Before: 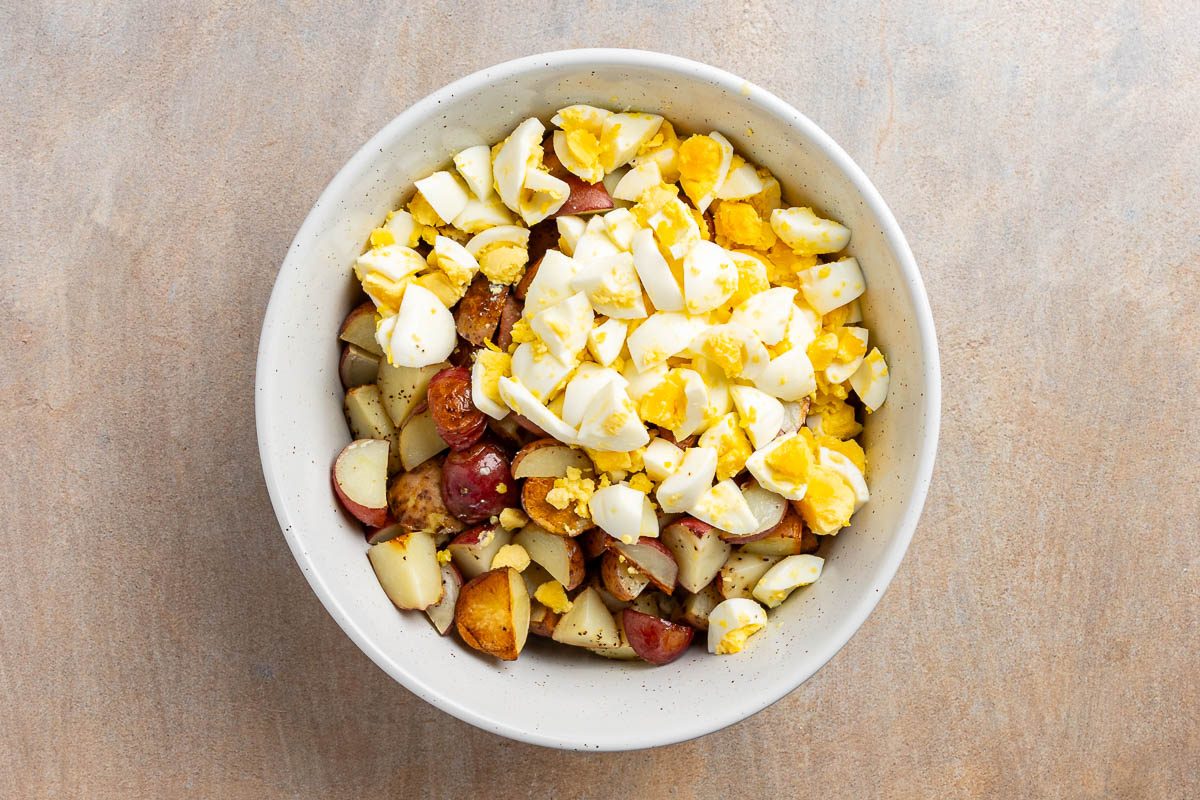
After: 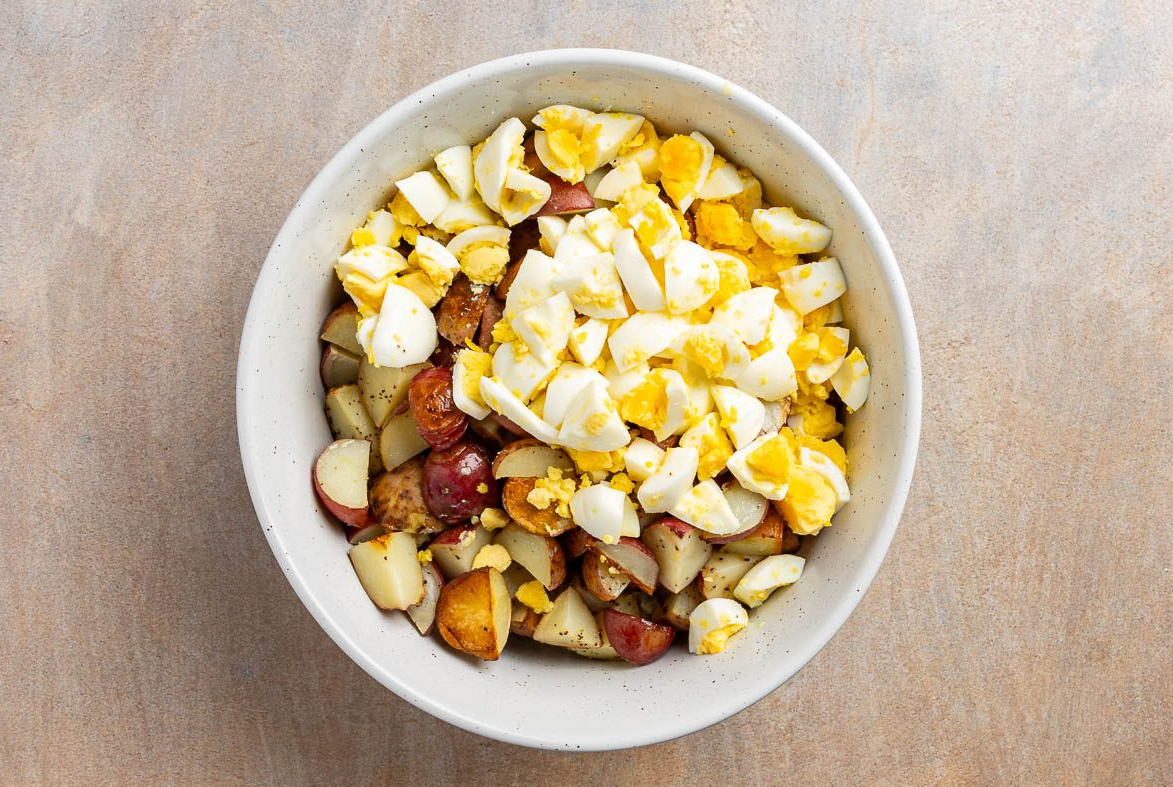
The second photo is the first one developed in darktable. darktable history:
crop and rotate: left 1.649%, right 0.582%, bottom 1.547%
